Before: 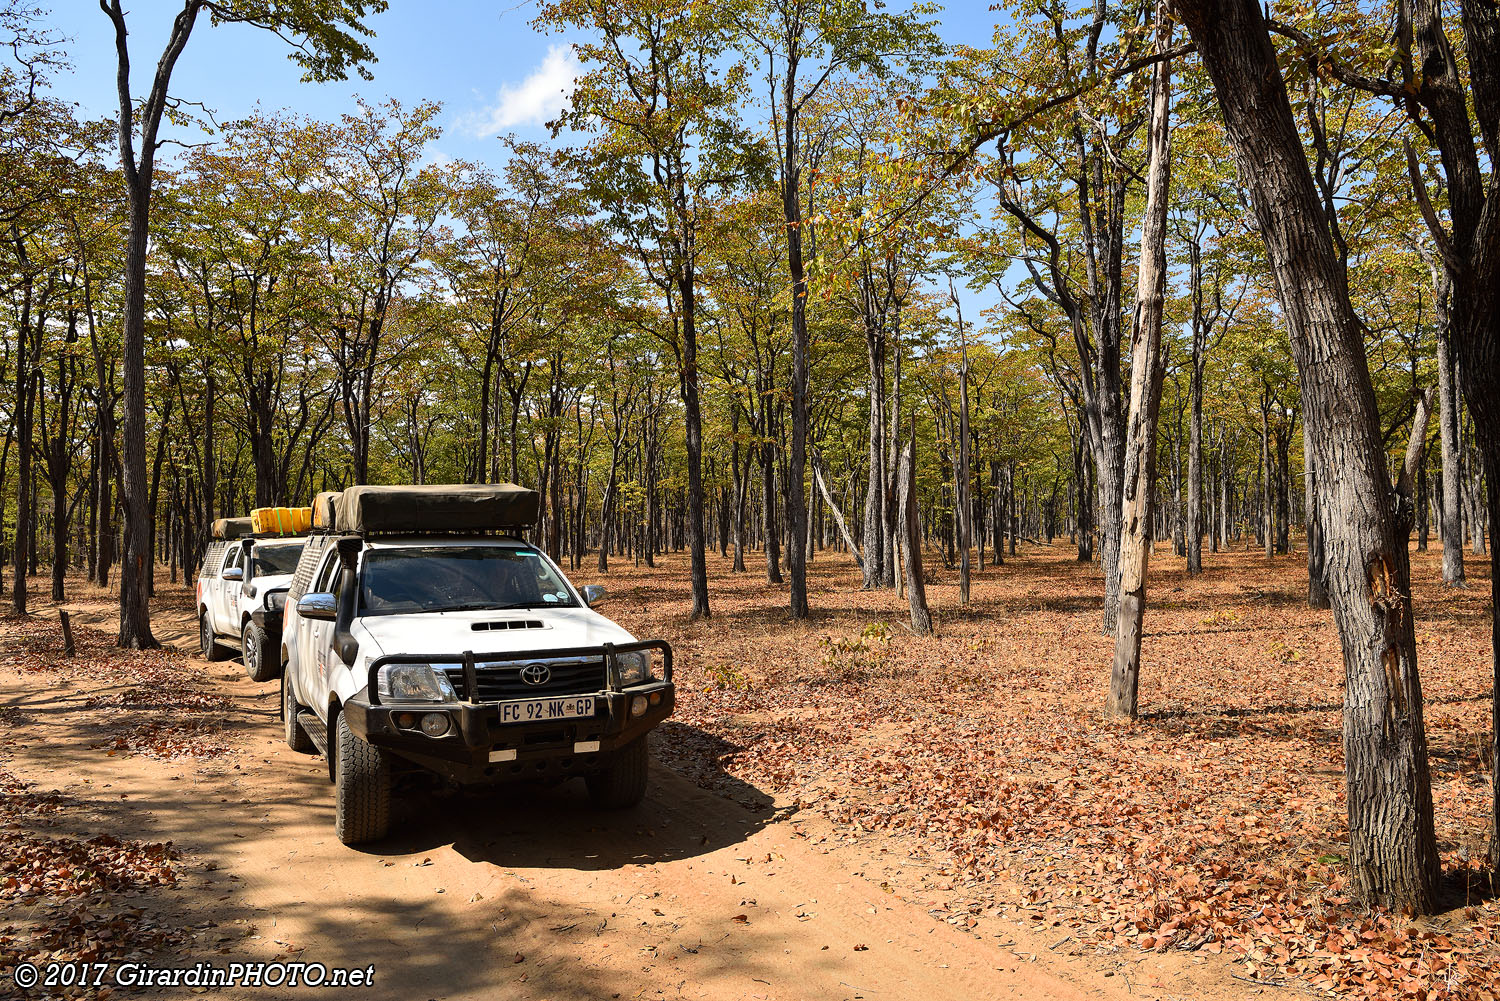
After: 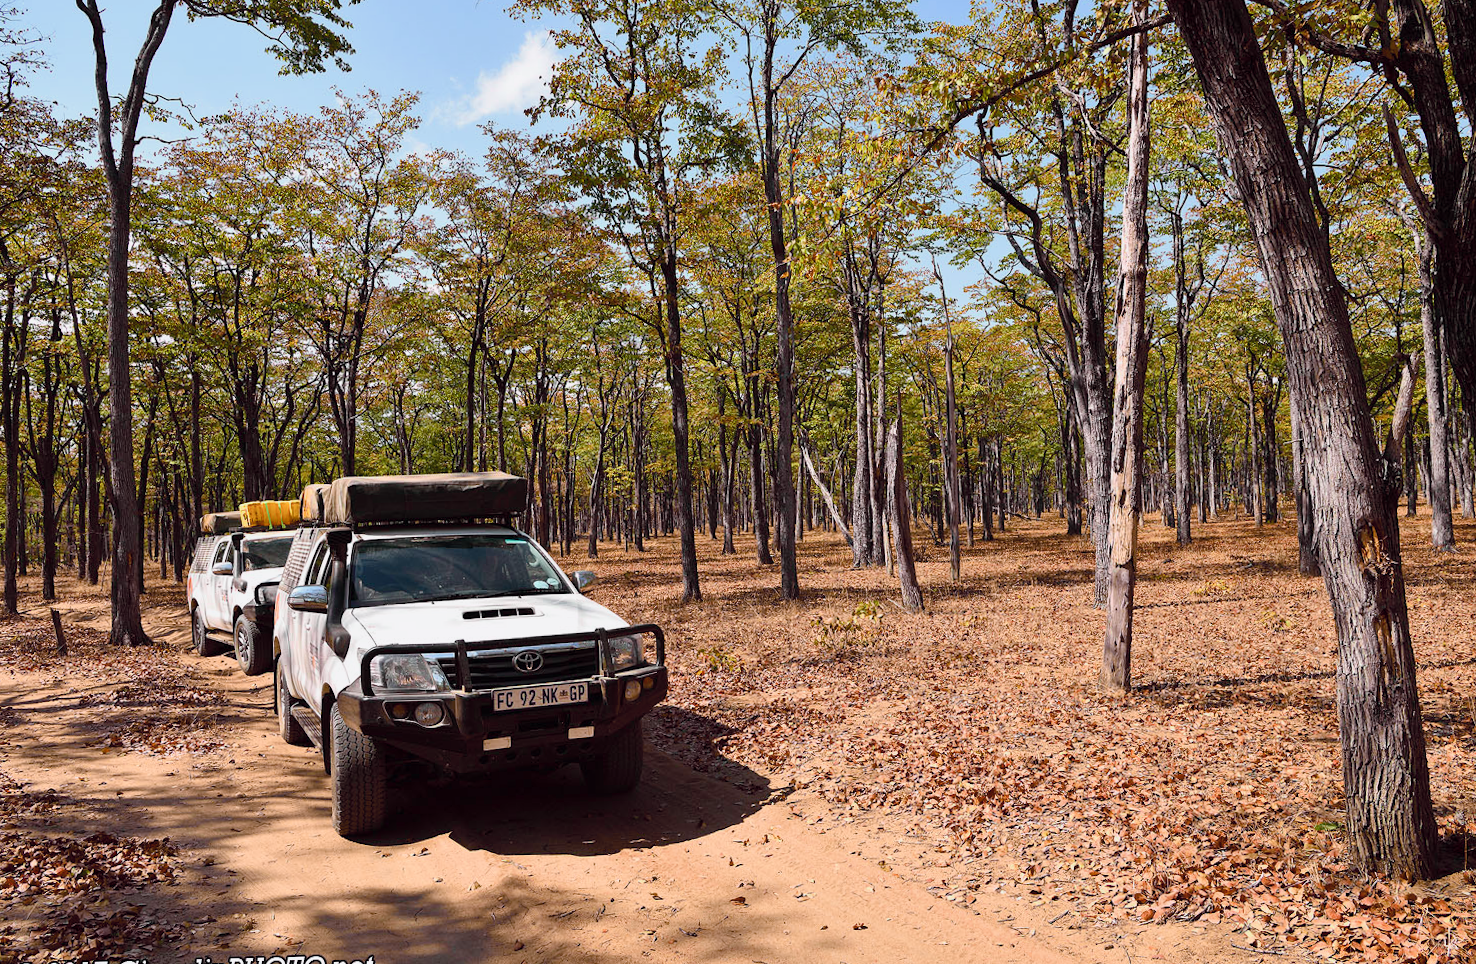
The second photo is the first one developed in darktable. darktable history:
rotate and perspective: rotation -1.42°, crop left 0.016, crop right 0.984, crop top 0.035, crop bottom 0.965
tone curve: curves: ch0 [(0, 0) (0.822, 0.825) (0.994, 0.955)]; ch1 [(0, 0) (0.226, 0.261) (0.383, 0.397) (0.46, 0.46) (0.498, 0.501) (0.524, 0.543) (0.578, 0.575) (1, 1)]; ch2 [(0, 0) (0.438, 0.456) (0.5, 0.495) (0.547, 0.515) (0.597, 0.58) (0.629, 0.603) (1, 1)], color space Lab, independent channels, preserve colors none
color balance rgb: perceptual saturation grading › global saturation 20%, perceptual saturation grading › highlights -25%, perceptual saturation grading › shadows 25%
